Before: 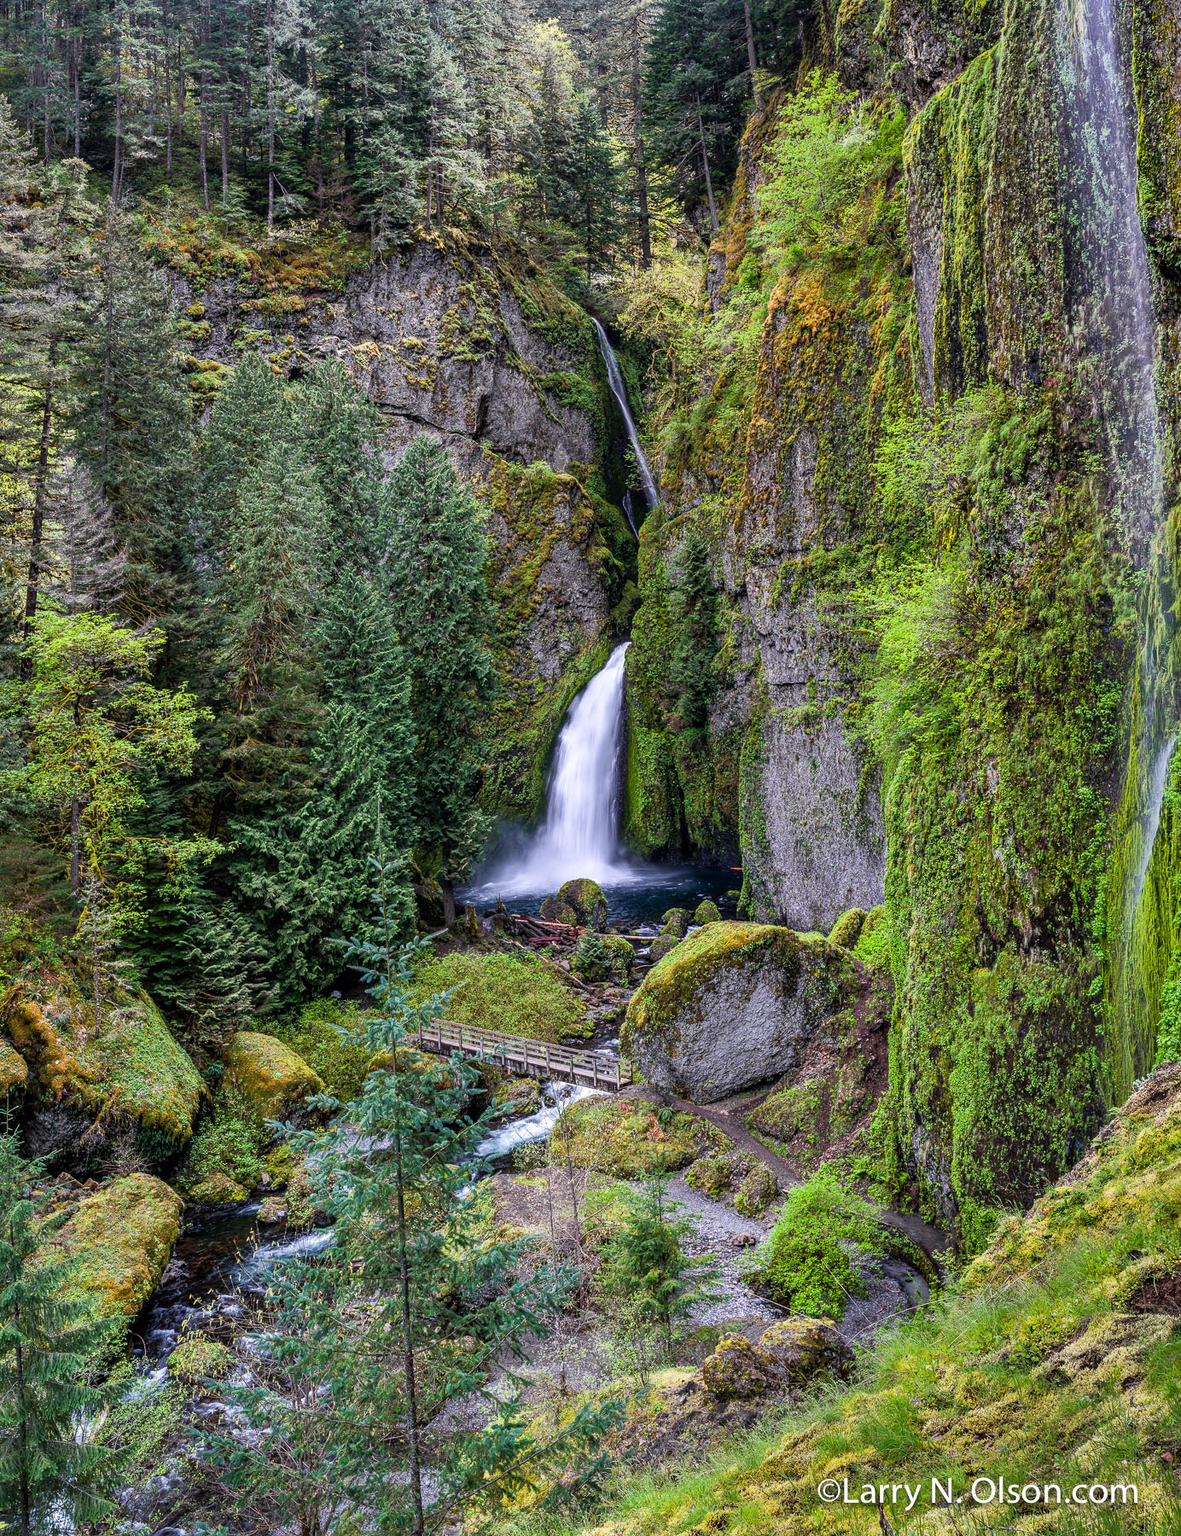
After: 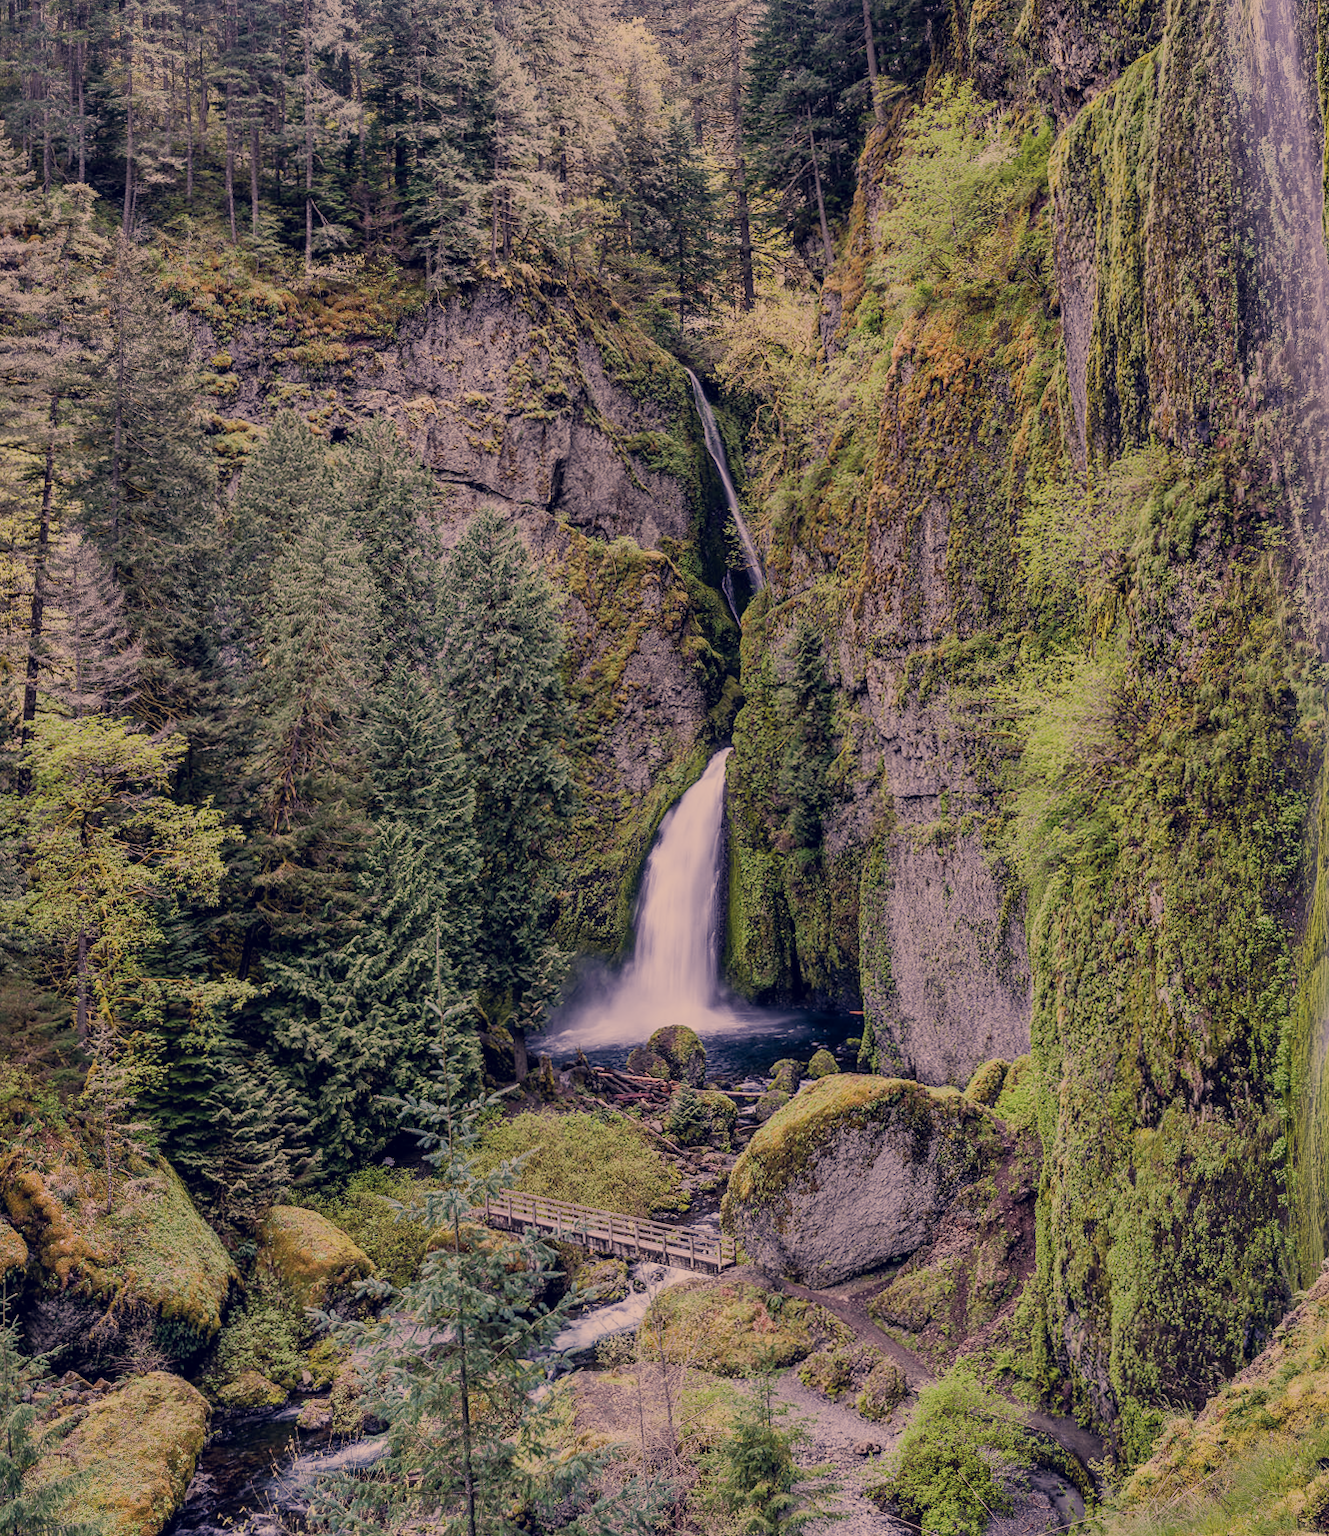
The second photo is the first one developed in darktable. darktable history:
sigmoid: contrast 1.05, skew -0.15
crop and rotate: angle 0.2°, left 0.275%, right 3.127%, bottom 14.18%
color correction: highlights a* 19.59, highlights b* 27.49, shadows a* 3.46, shadows b* -17.28, saturation 0.73
